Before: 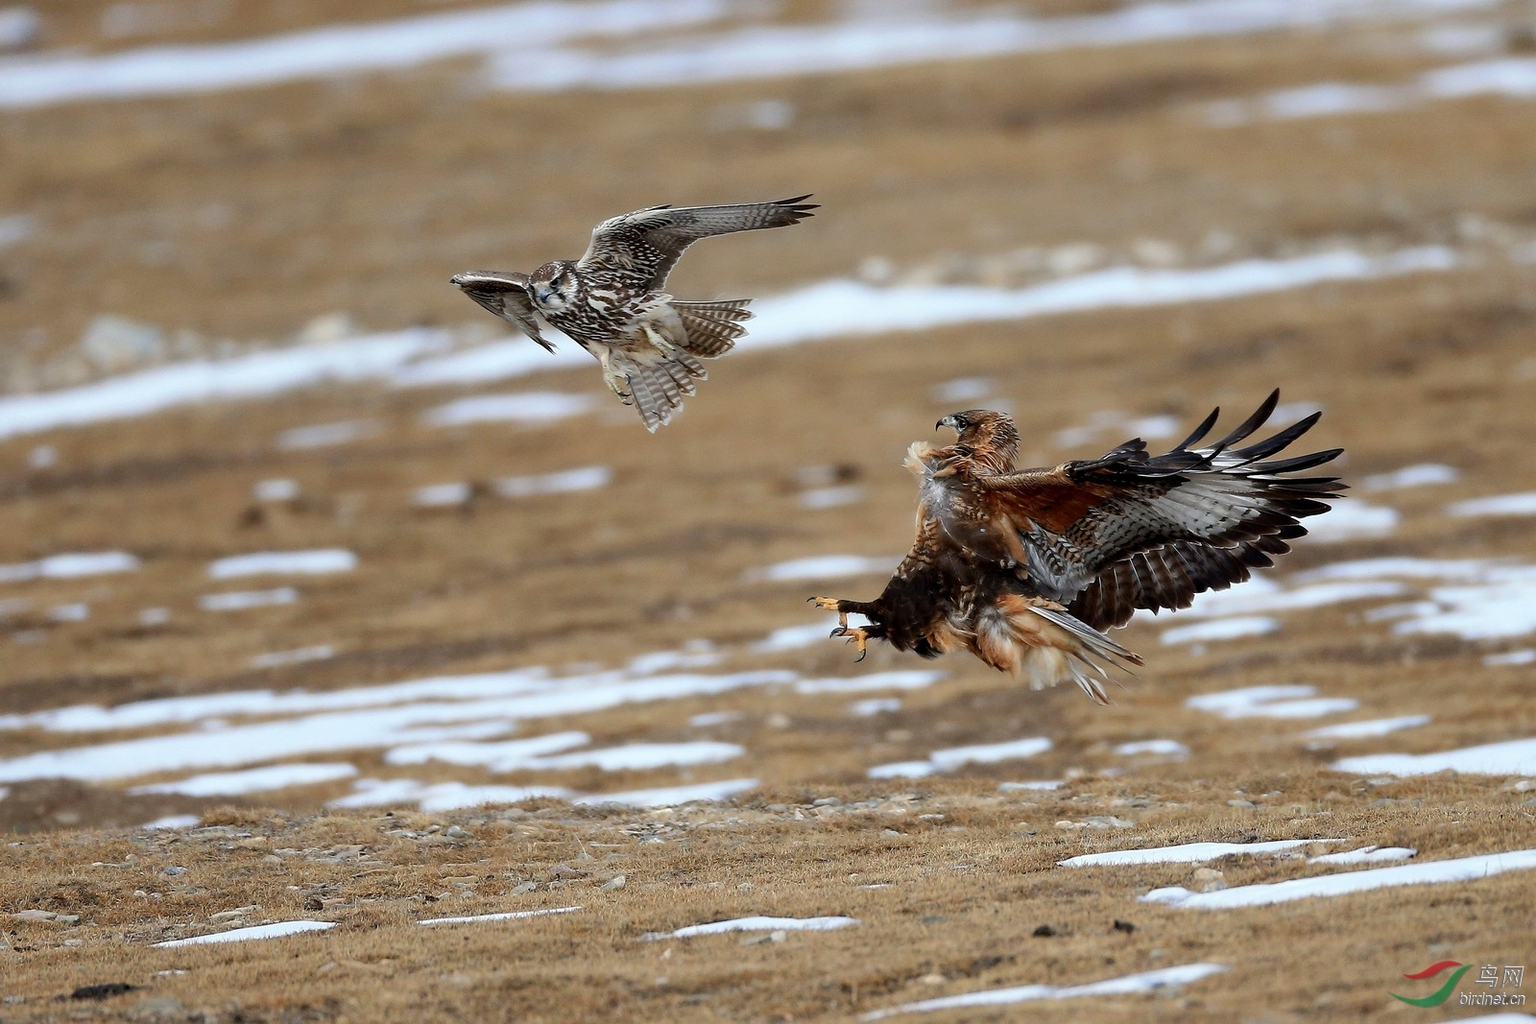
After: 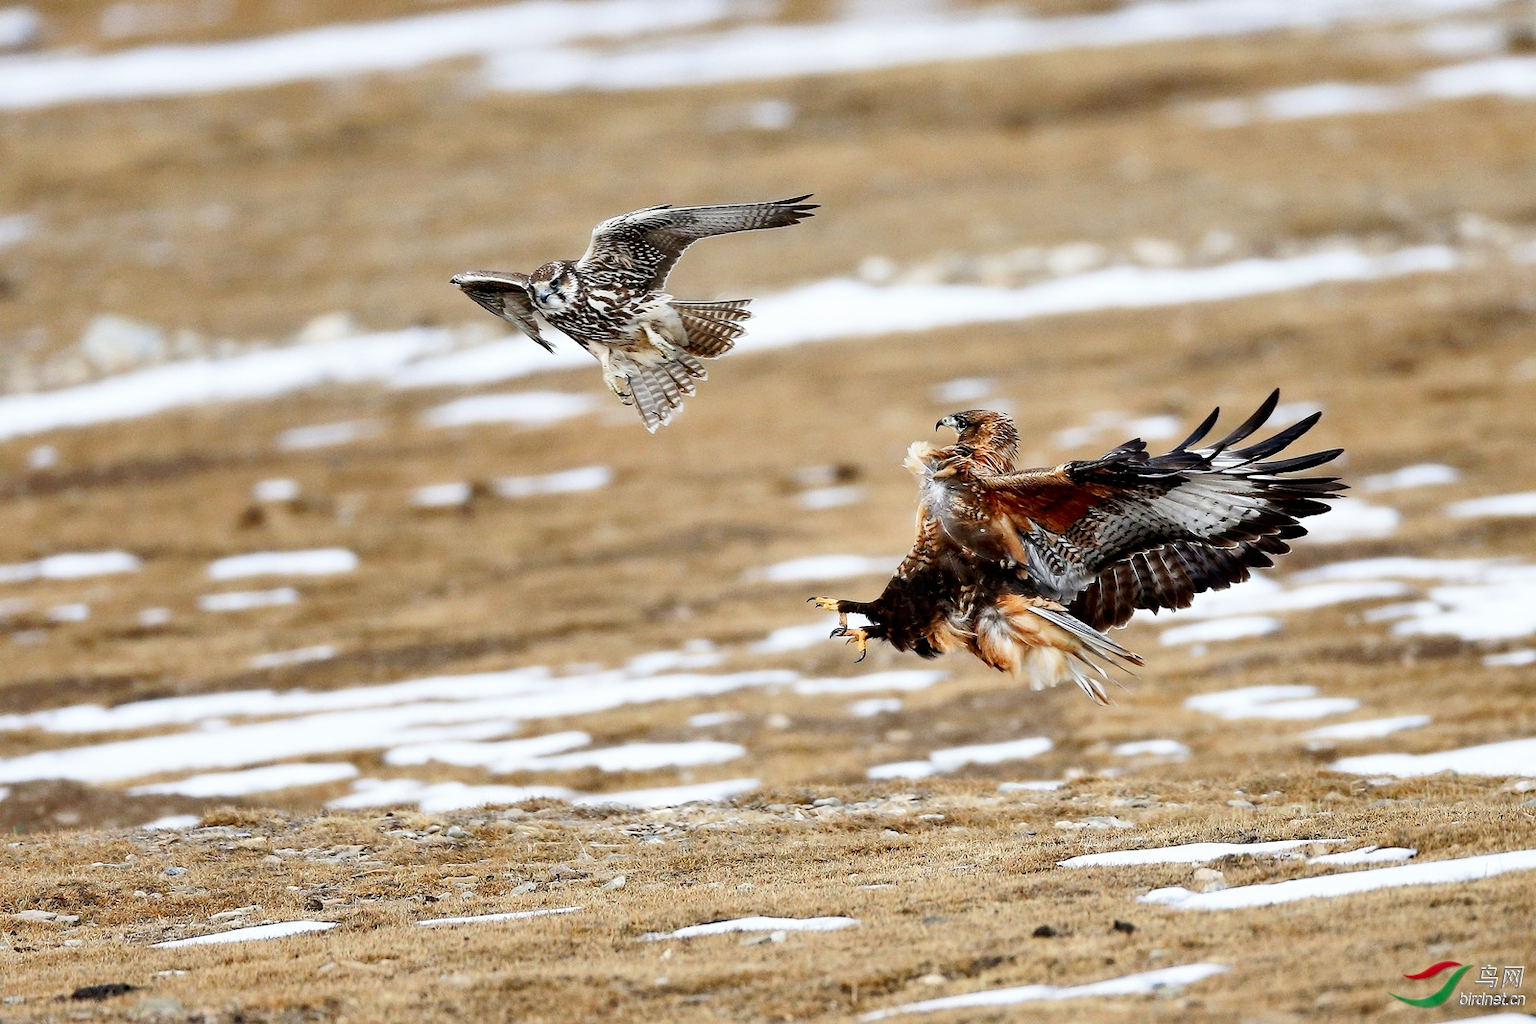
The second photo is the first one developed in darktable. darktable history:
shadows and highlights: soften with gaussian
base curve: curves: ch0 [(0, 0) (0.005, 0.002) (0.15, 0.3) (0.4, 0.7) (0.75, 0.95) (1, 1)], preserve colors none
